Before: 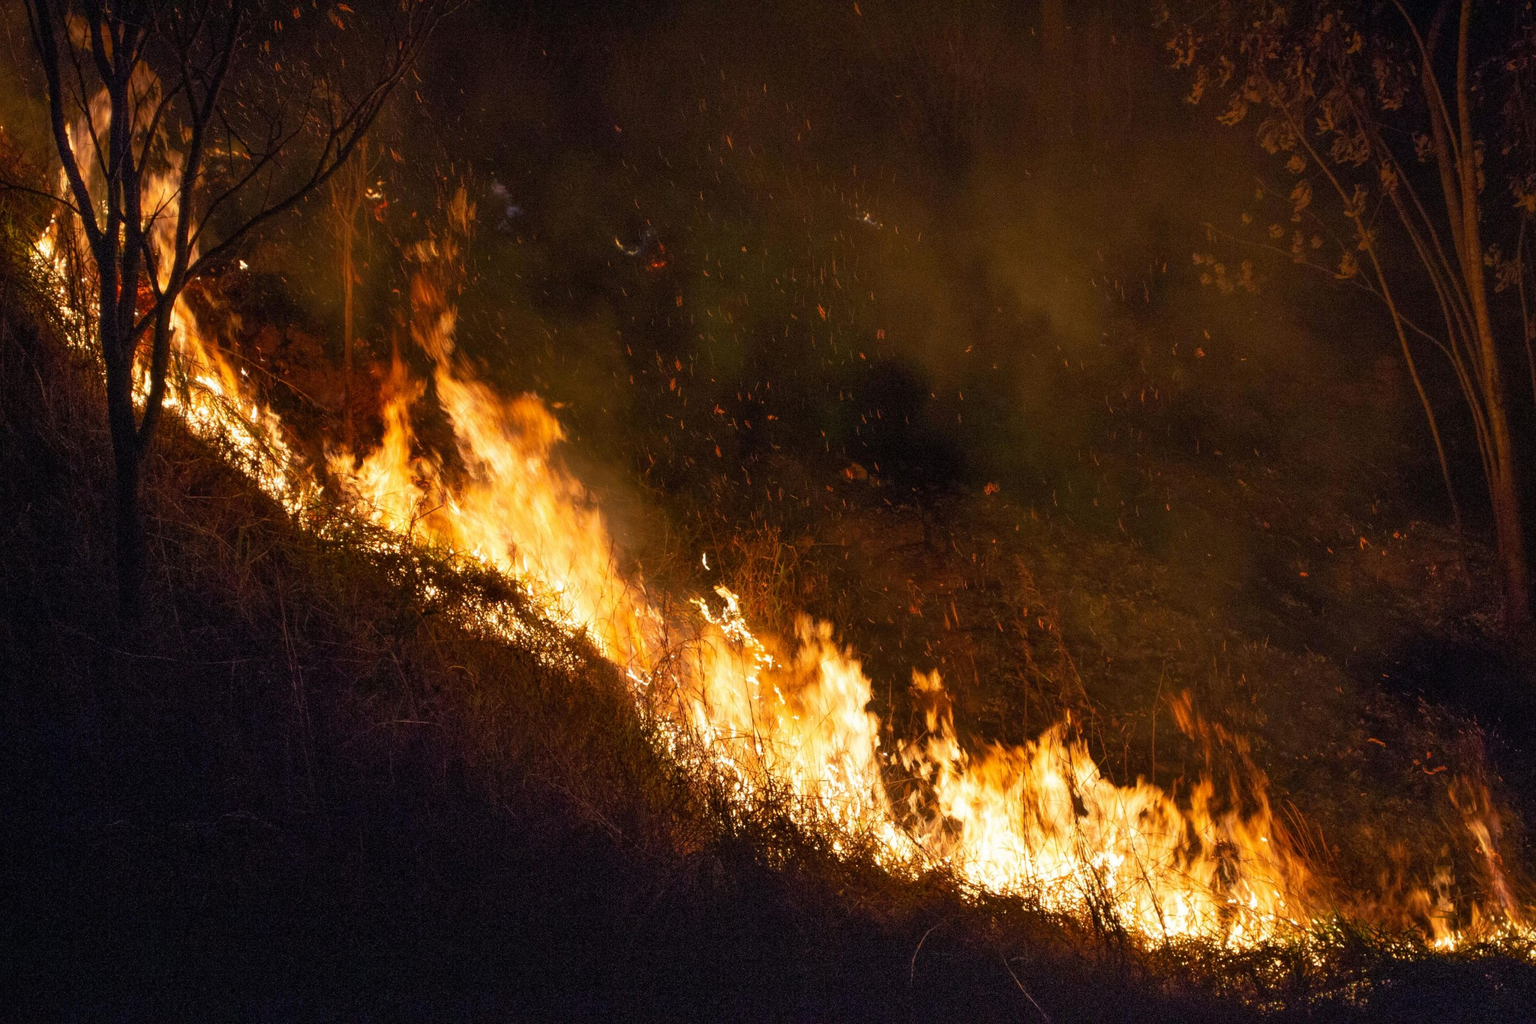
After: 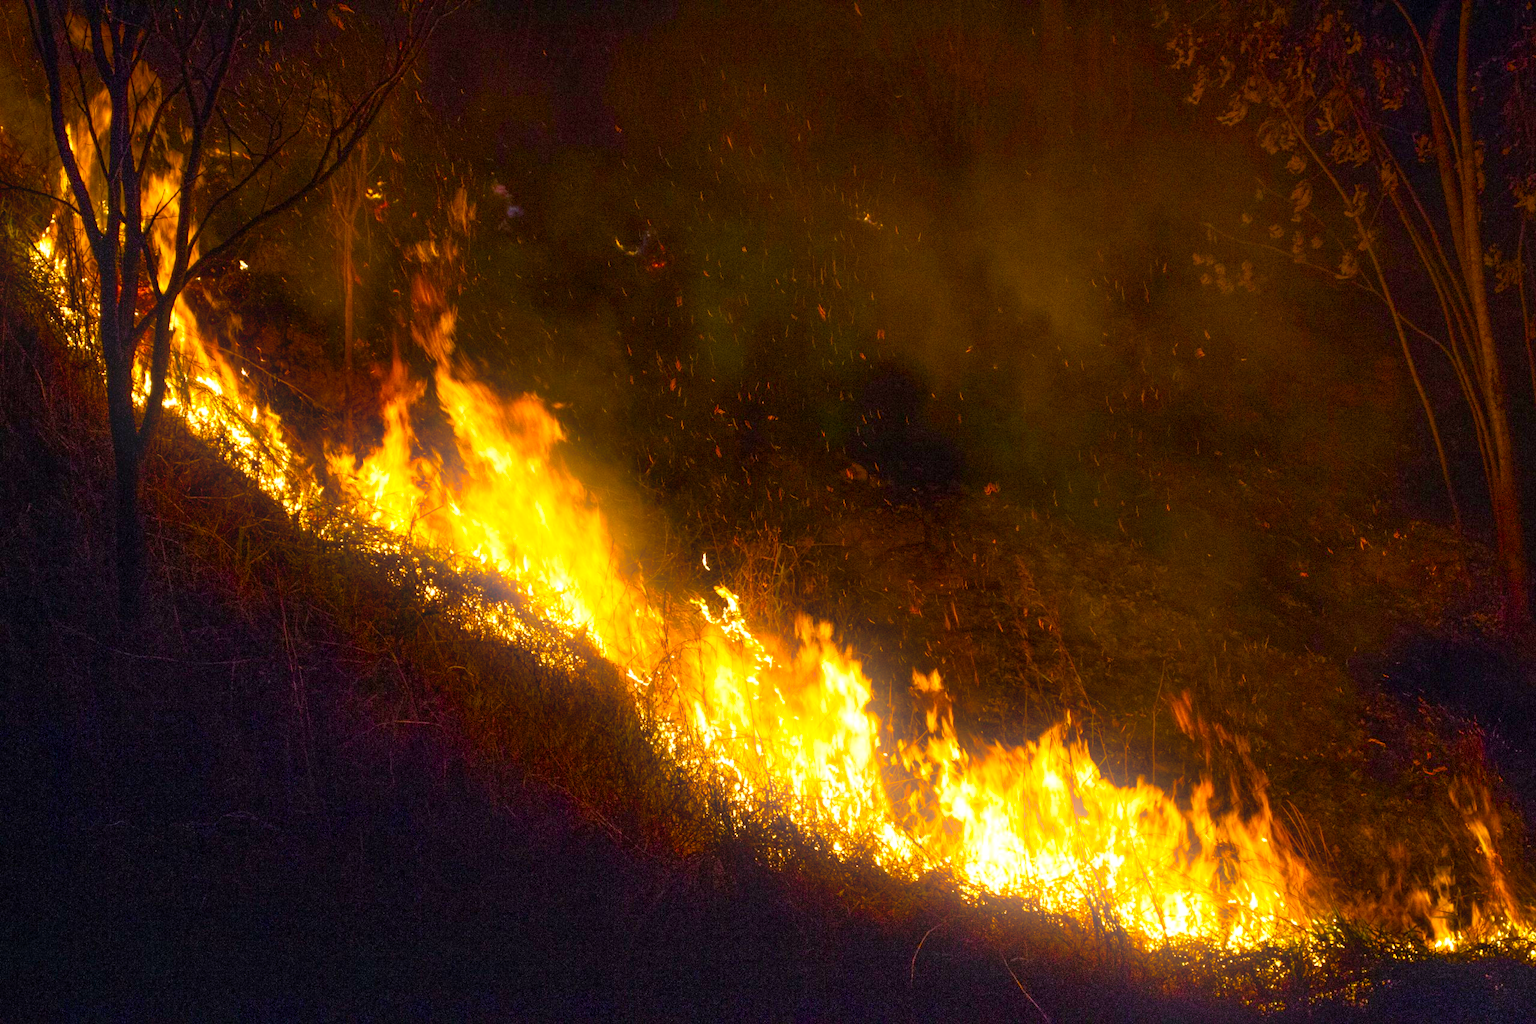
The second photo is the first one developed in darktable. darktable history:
color balance rgb: linear chroma grading › shadows 10%, linear chroma grading › highlights 10%, linear chroma grading › global chroma 15%, linear chroma grading › mid-tones 15%, perceptual saturation grading › global saturation 40%, perceptual saturation grading › highlights -25%, perceptual saturation grading › mid-tones 35%, perceptual saturation grading › shadows 35%, perceptual brilliance grading › global brilliance 11.29%, global vibrance 11.29%
bloom: size 16%, threshold 98%, strength 20%
